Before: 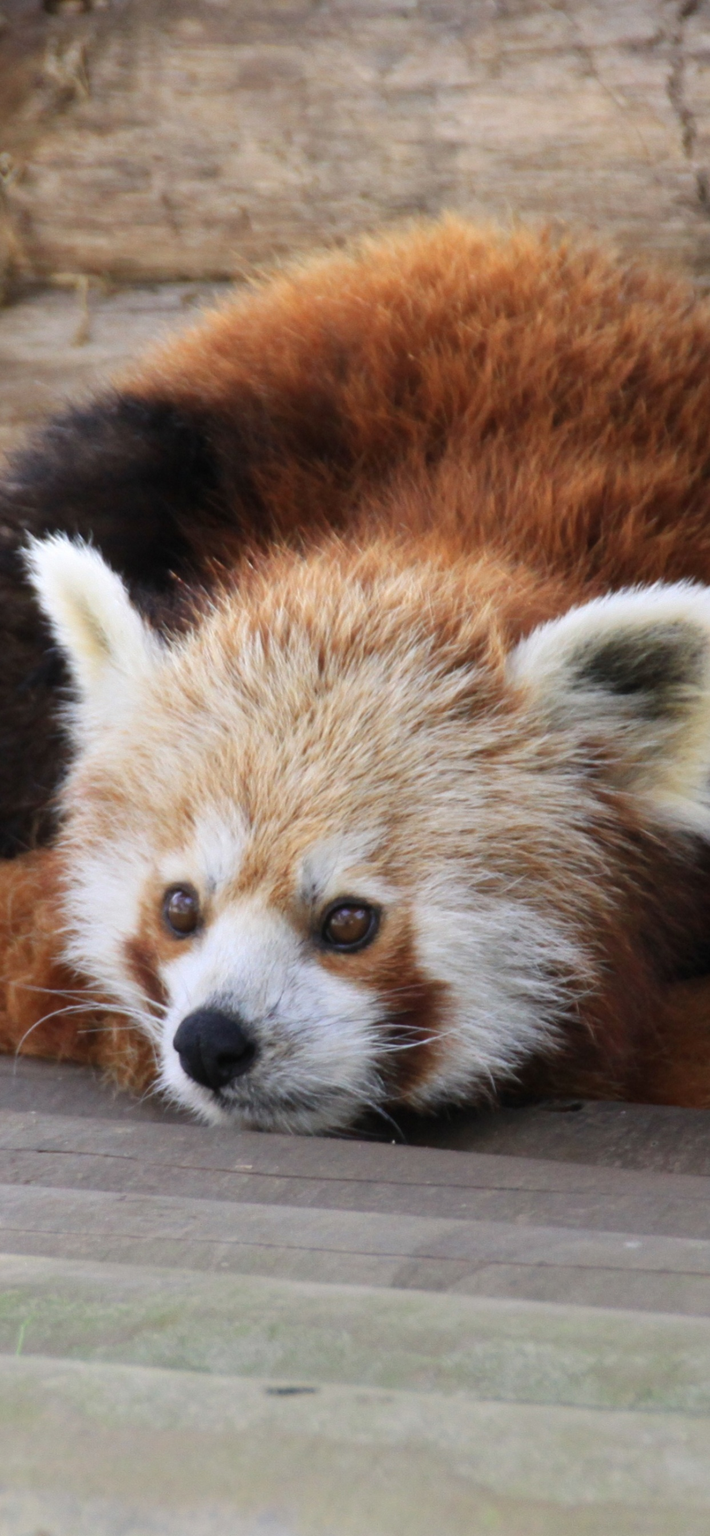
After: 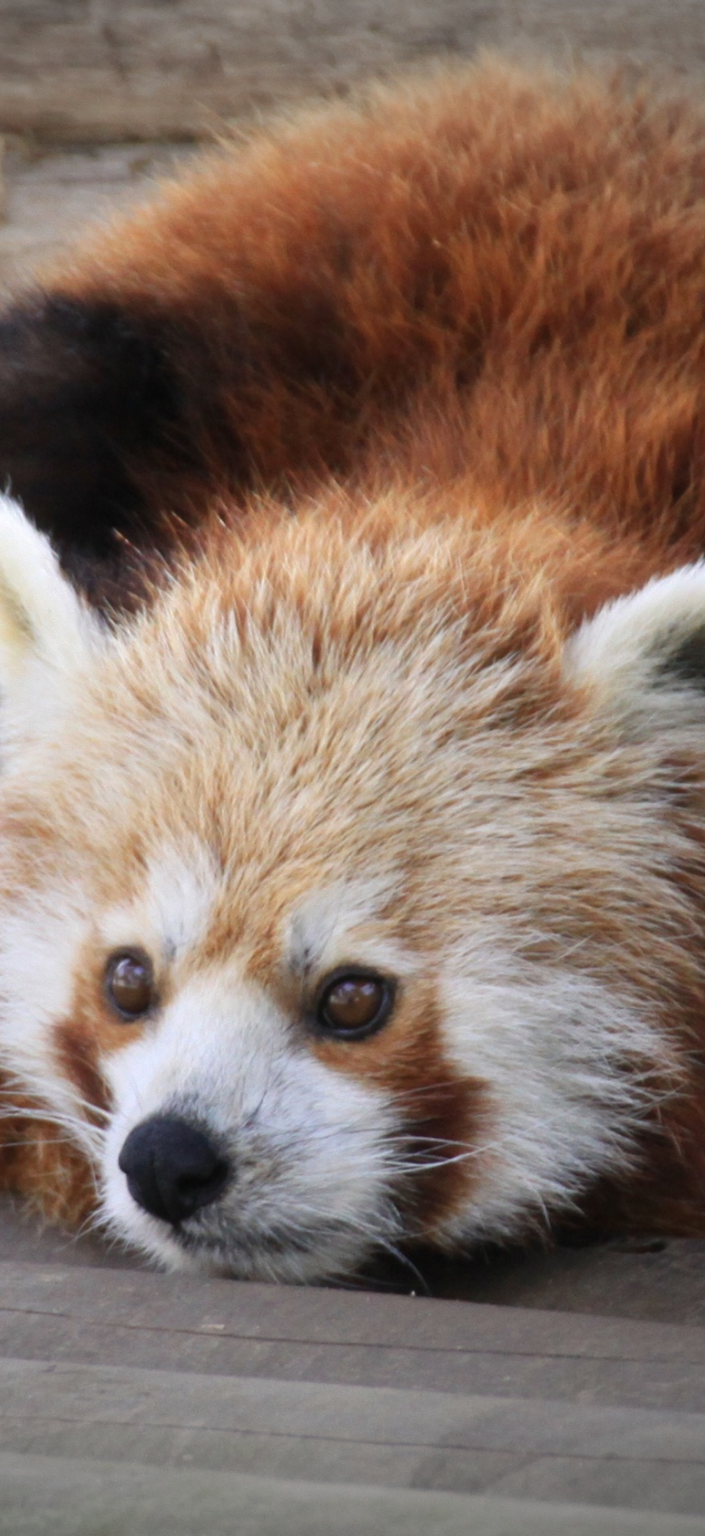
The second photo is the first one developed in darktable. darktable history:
exposure: black level correction 0, exposure 0 EV, compensate highlight preservation false
crop and rotate: left 11.93%, top 11.414%, right 13.689%, bottom 13.785%
vignetting: fall-off start 99.8%, width/height ratio 1.302, unbound false
